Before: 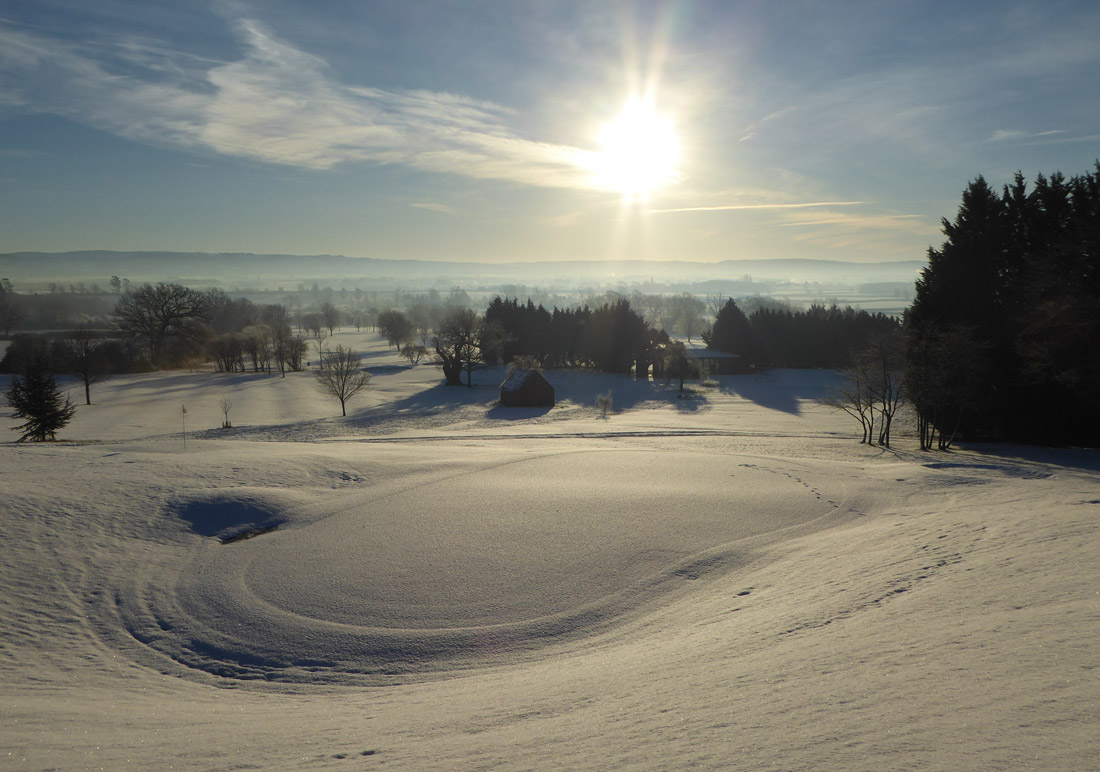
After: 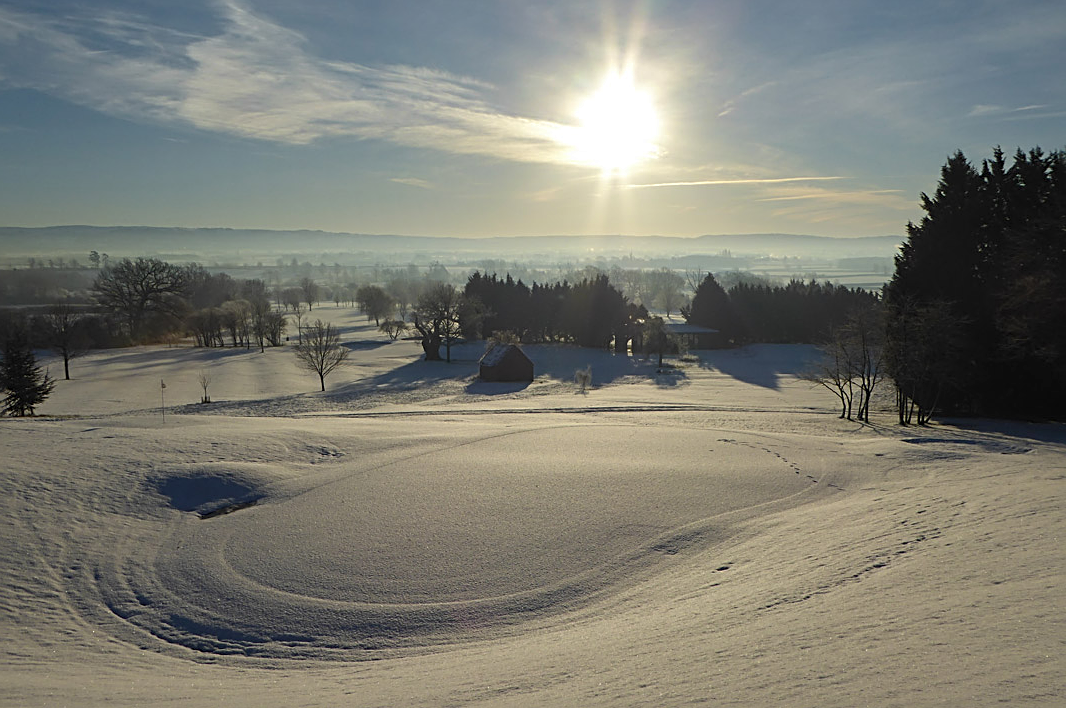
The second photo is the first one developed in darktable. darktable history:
crop: left 1.964%, top 3.251%, right 1.122%, bottom 4.933%
sharpen: radius 2.543, amount 0.636
shadows and highlights: shadows 30
